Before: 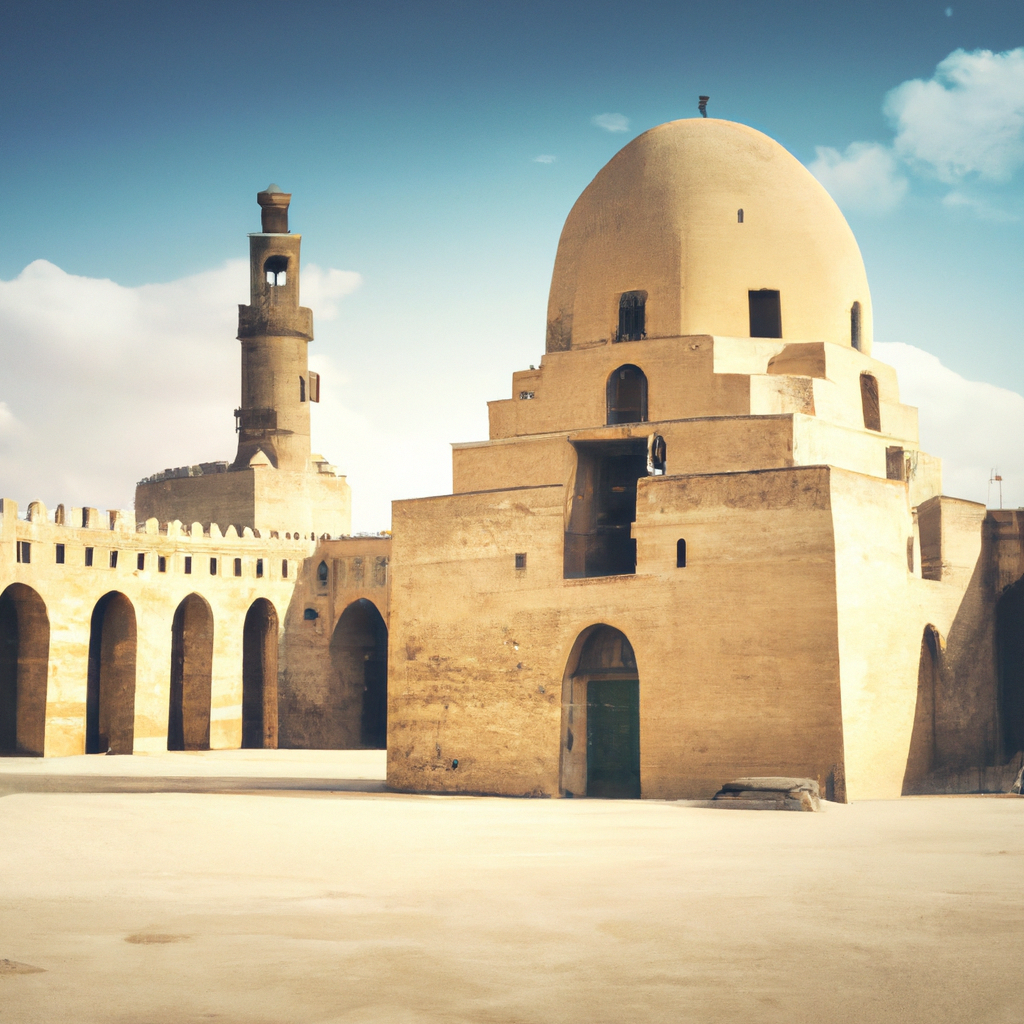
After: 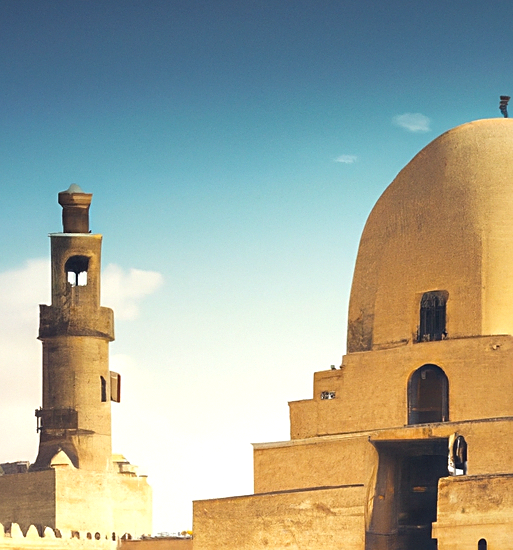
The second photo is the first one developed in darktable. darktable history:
crop: left 19.507%, right 30.335%, bottom 46.267%
sharpen: on, module defaults
color balance rgb: shadows lift › hue 84.87°, power › luminance -3.927%, power › chroma 0.553%, power › hue 39.66°, perceptual saturation grading › global saturation 15.079%, perceptual brilliance grading › global brilliance 3.339%, global vibrance 20%
